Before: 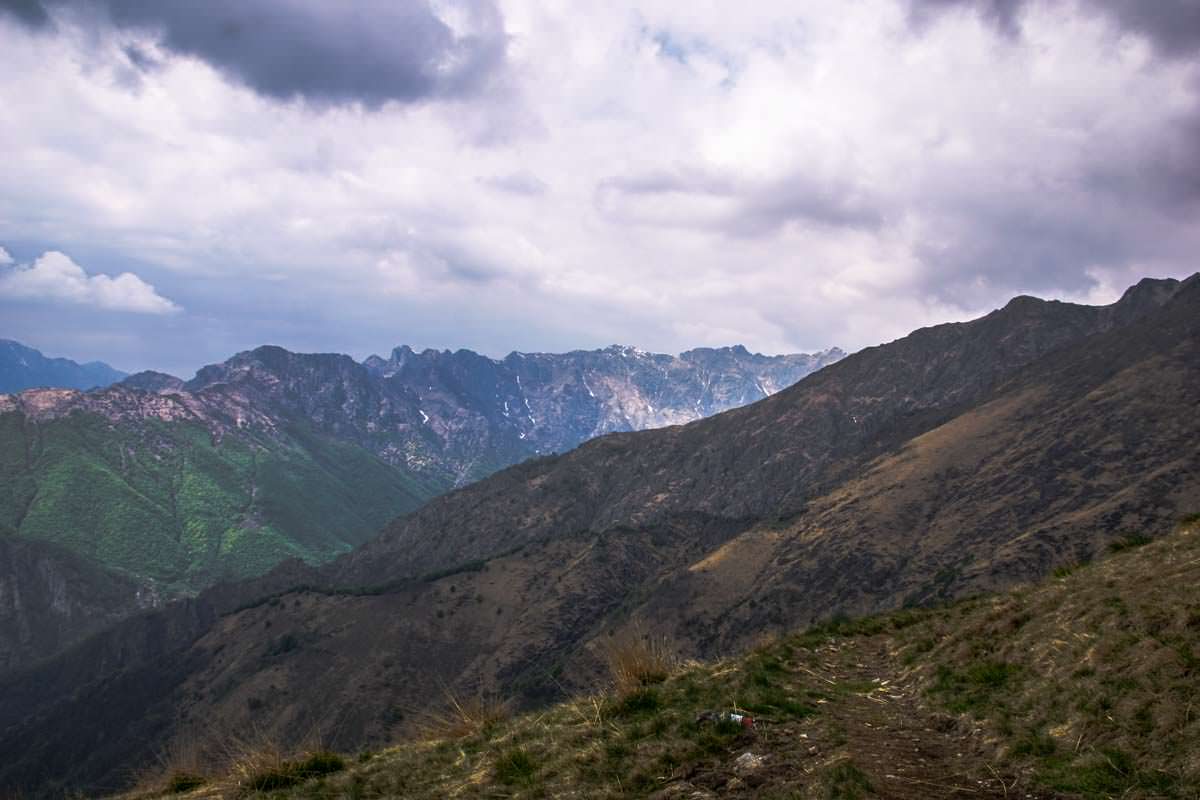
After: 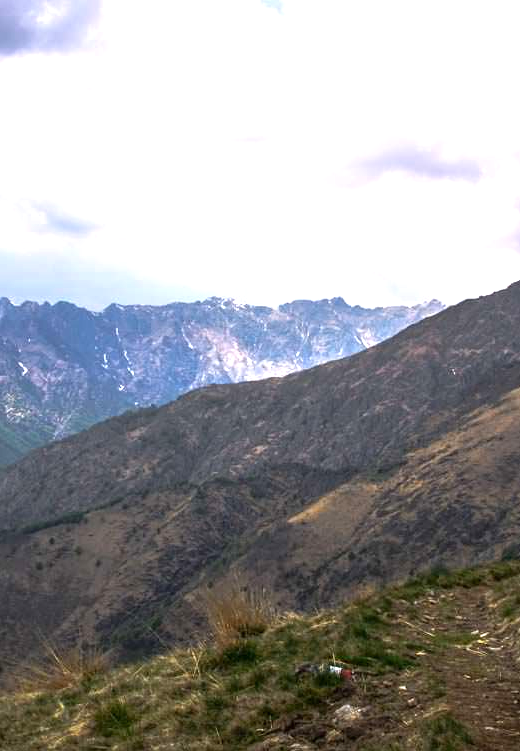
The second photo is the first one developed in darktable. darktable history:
crop: left 33.452%, top 6.025%, right 23.155%
exposure: black level correction 0, exposure 0.877 EV, compensate exposure bias true, compensate highlight preservation false
